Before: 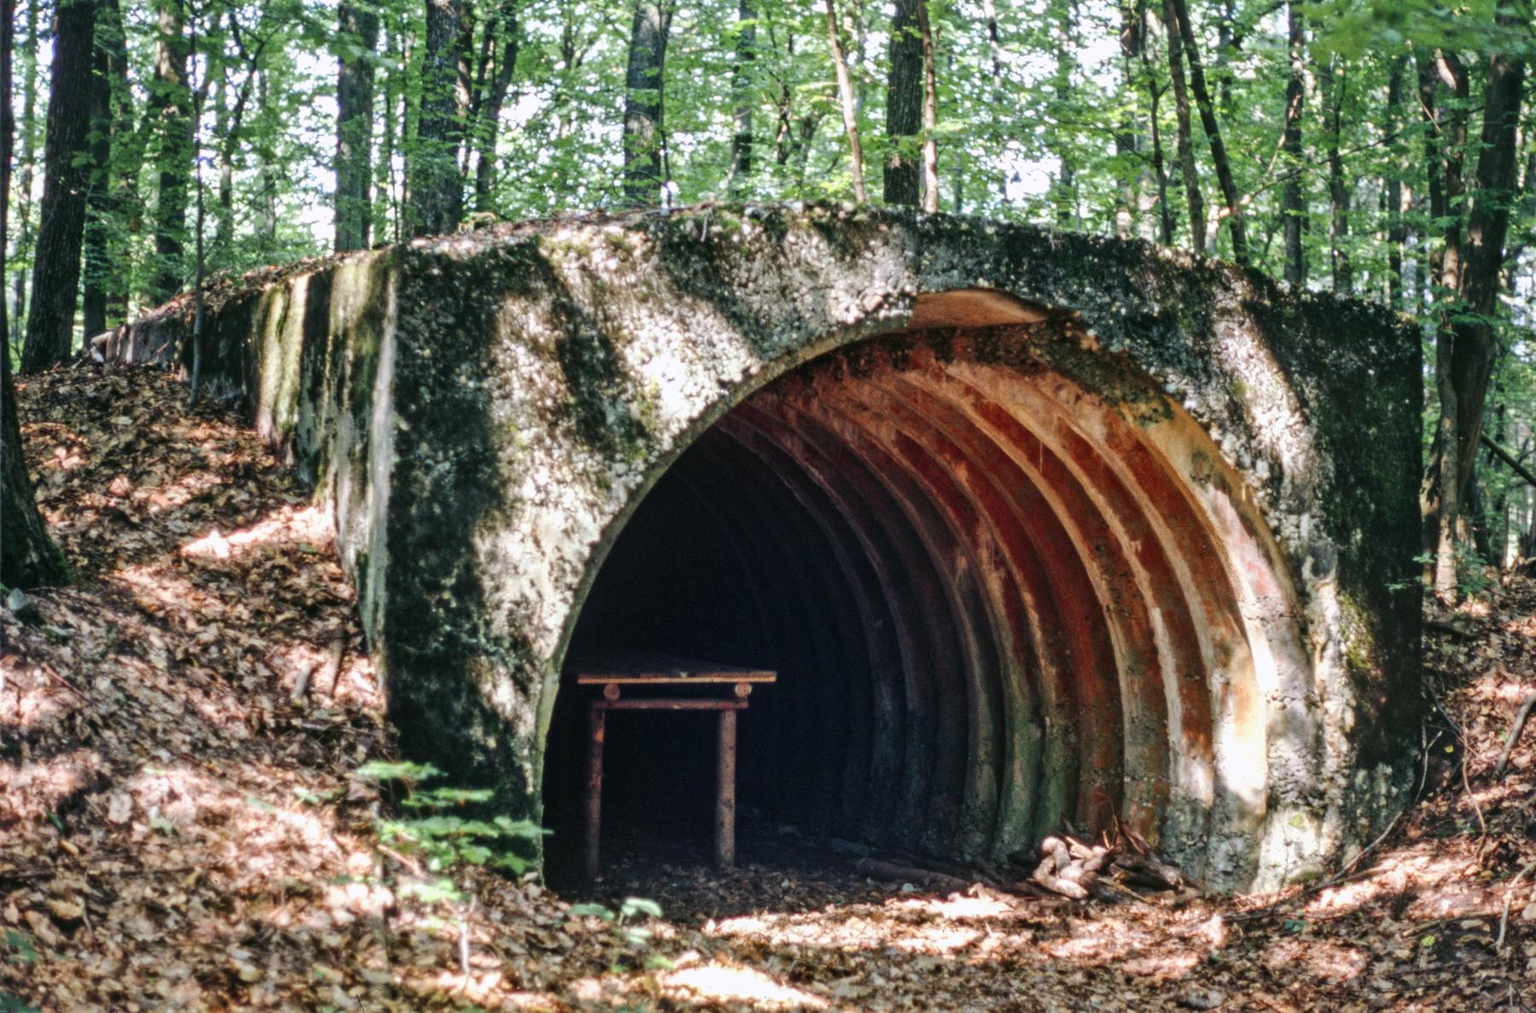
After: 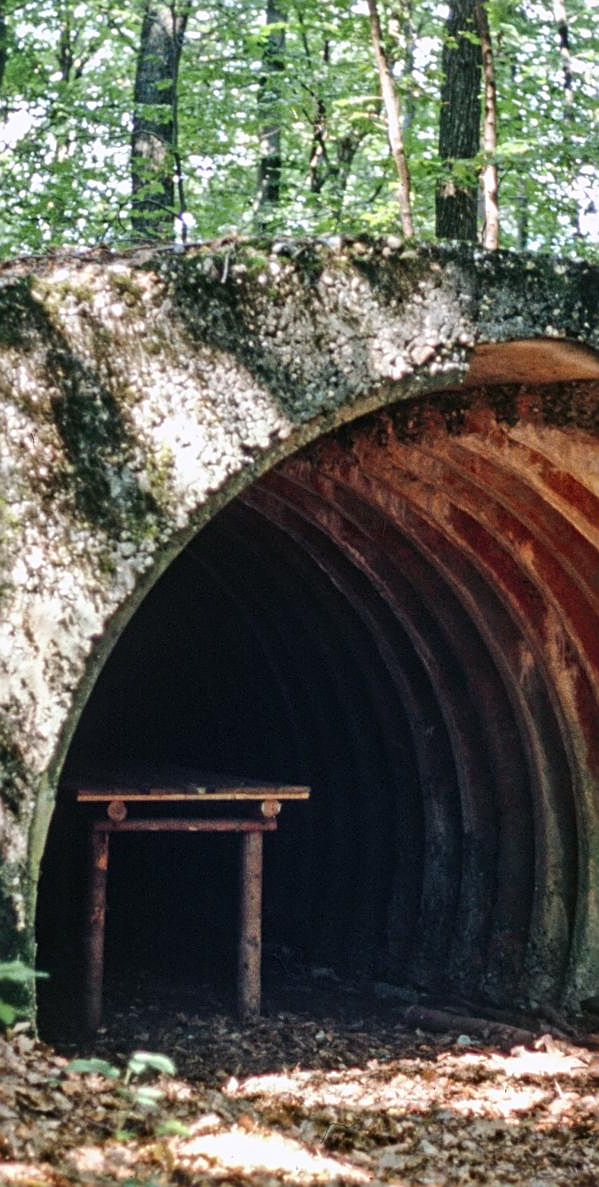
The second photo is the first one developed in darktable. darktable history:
sharpen: on, module defaults
crop: left 33.36%, right 33.36%
